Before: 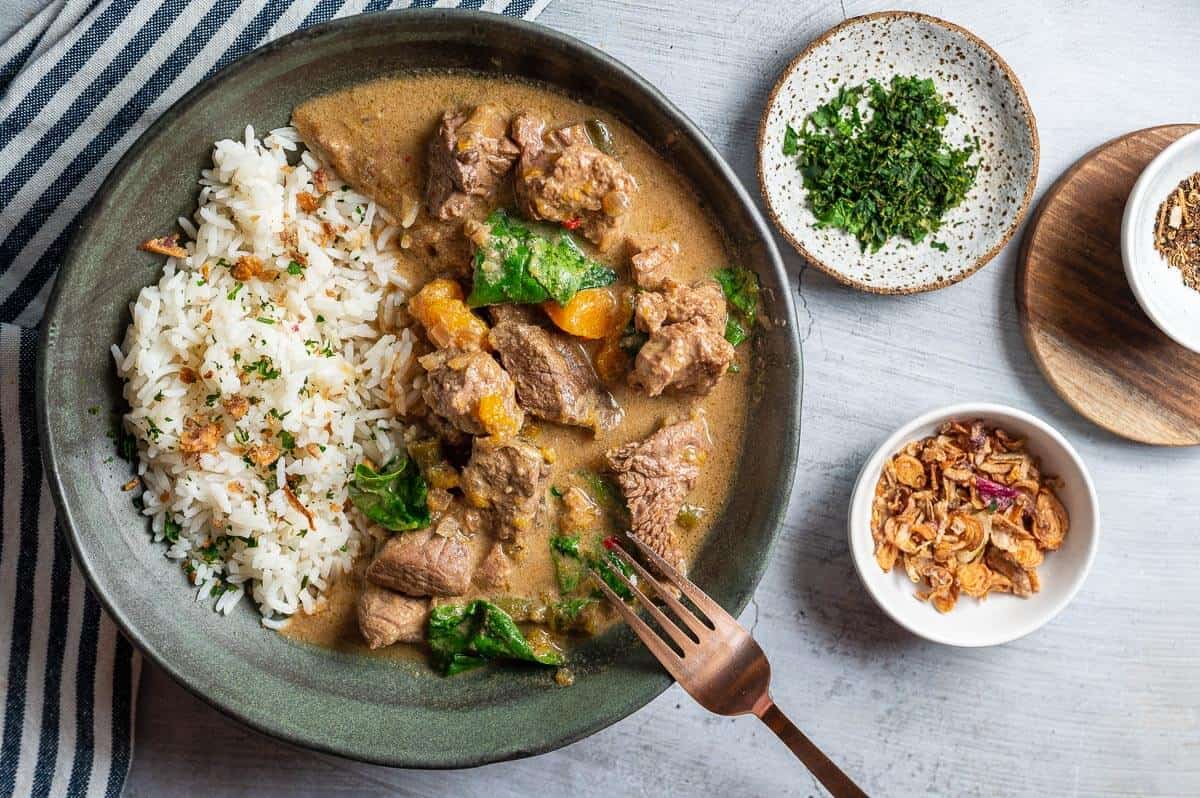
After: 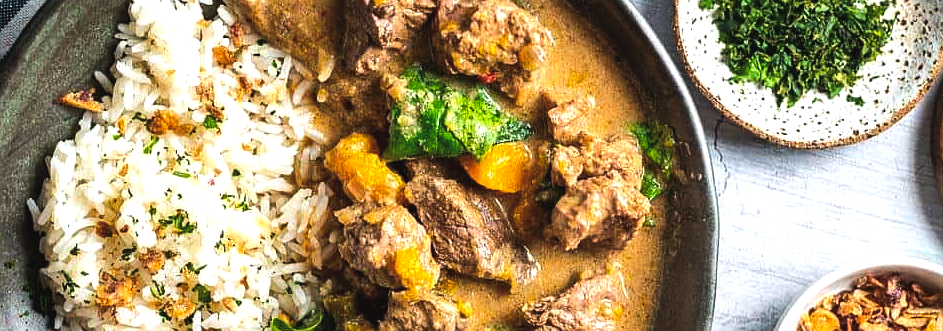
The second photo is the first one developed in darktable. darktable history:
sharpen: radius 1.272, amount 0.305, threshold 0
color balance rgb: global offset › luminance 0.71%, perceptual saturation grading › global saturation -11.5%, perceptual brilliance grading › highlights 17.77%, perceptual brilliance grading › mid-tones 31.71%, perceptual brilliance grading › shadows -31.01%, global vibrance 50%
crop: left 7.036%, top 18.398%, right 14.379%, bottom 40.043%
